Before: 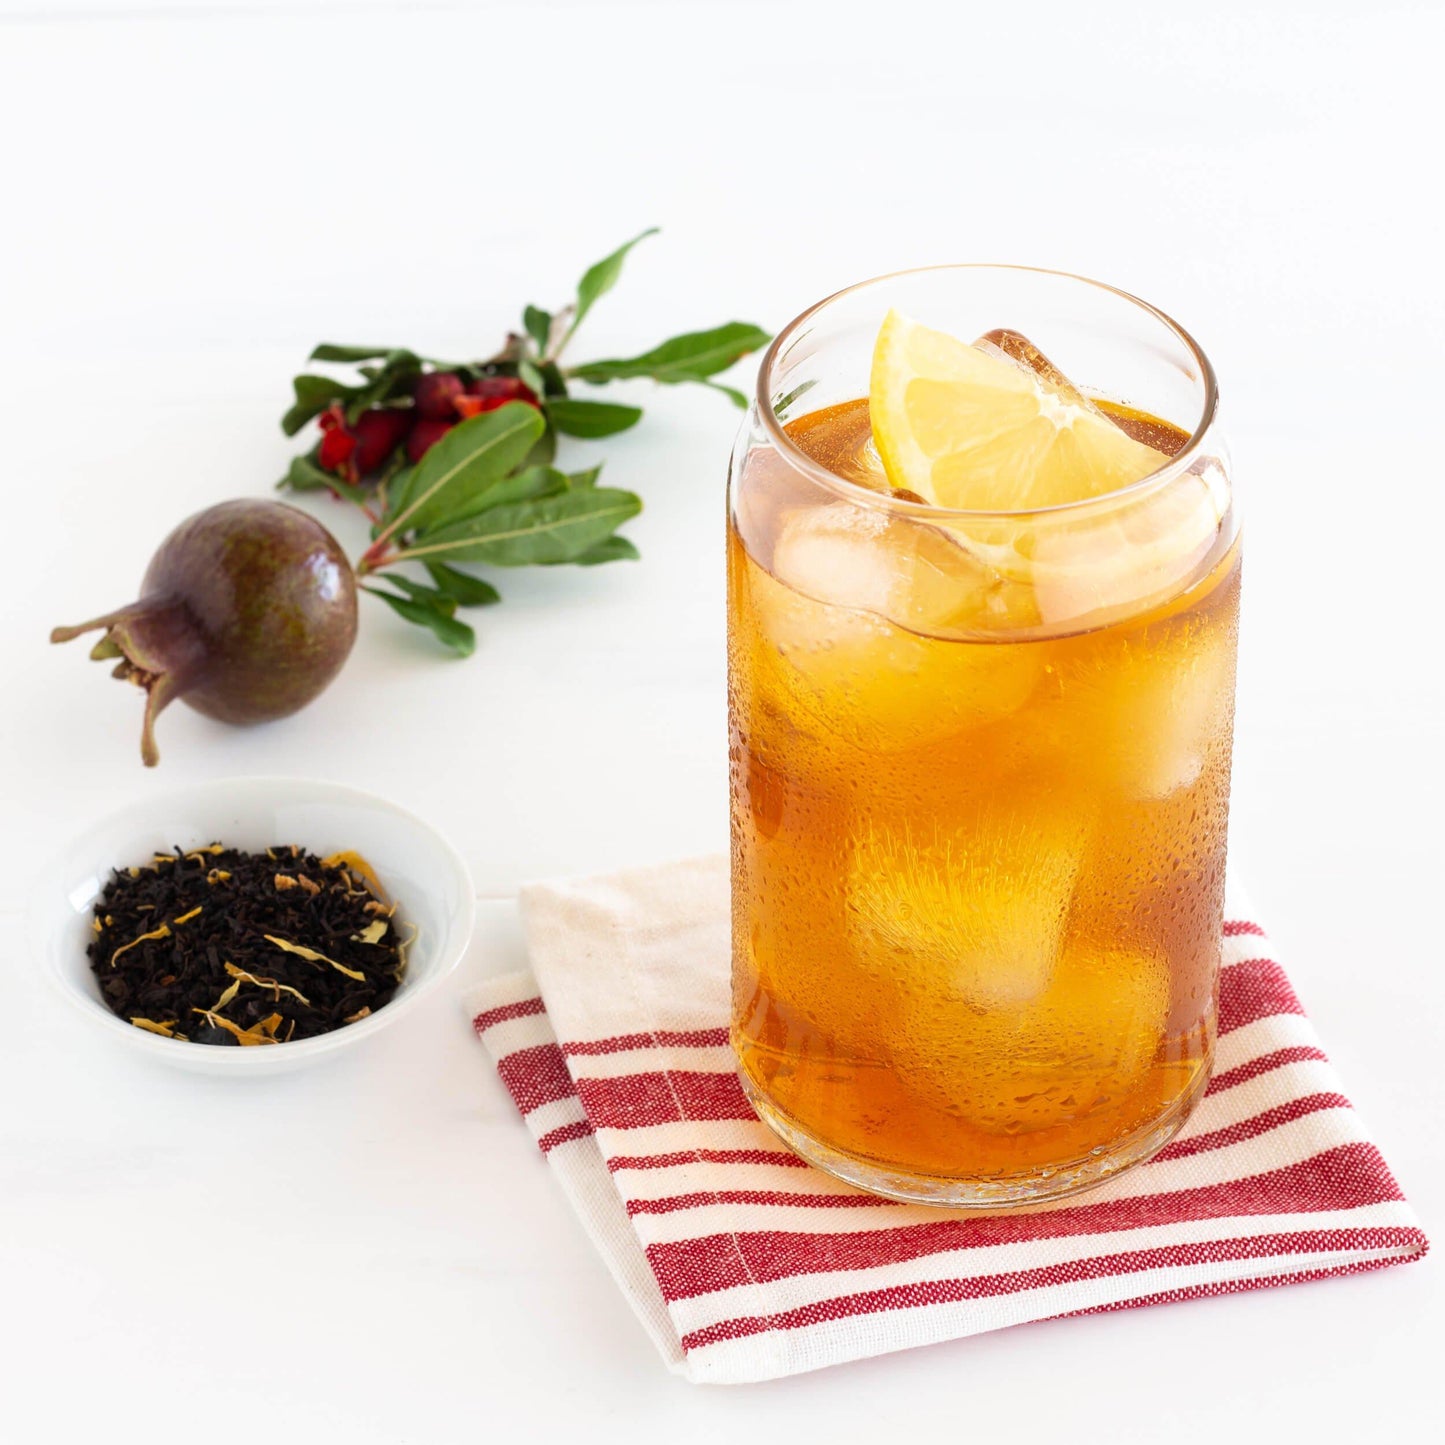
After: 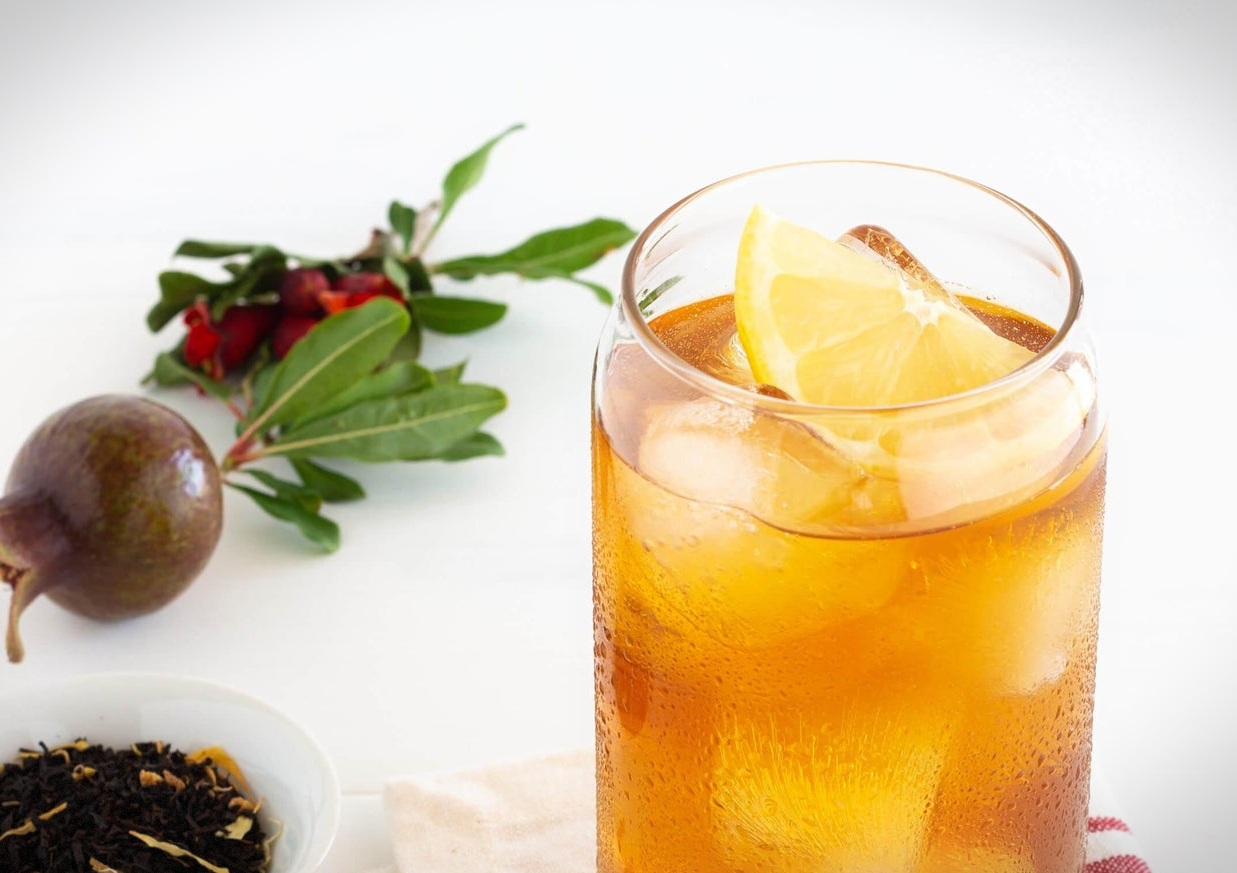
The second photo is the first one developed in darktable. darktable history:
crop and rotate: left 9.345%, top 7.22%, right 4.982%, bottom 32.331%
vignetting: fall-off start 100%, brightness -0.406, saturation -0.3, width/height ratio 1.324, dithering 8-bit output, unbound false
contrast equalizer: y [[0.5, 0.5, 0.468, 0.5, 0.5, 0.5], [0.5 ×6], [0.5 ×6], [0 ×6], [0 ×6]]
white balance: emerald 1
